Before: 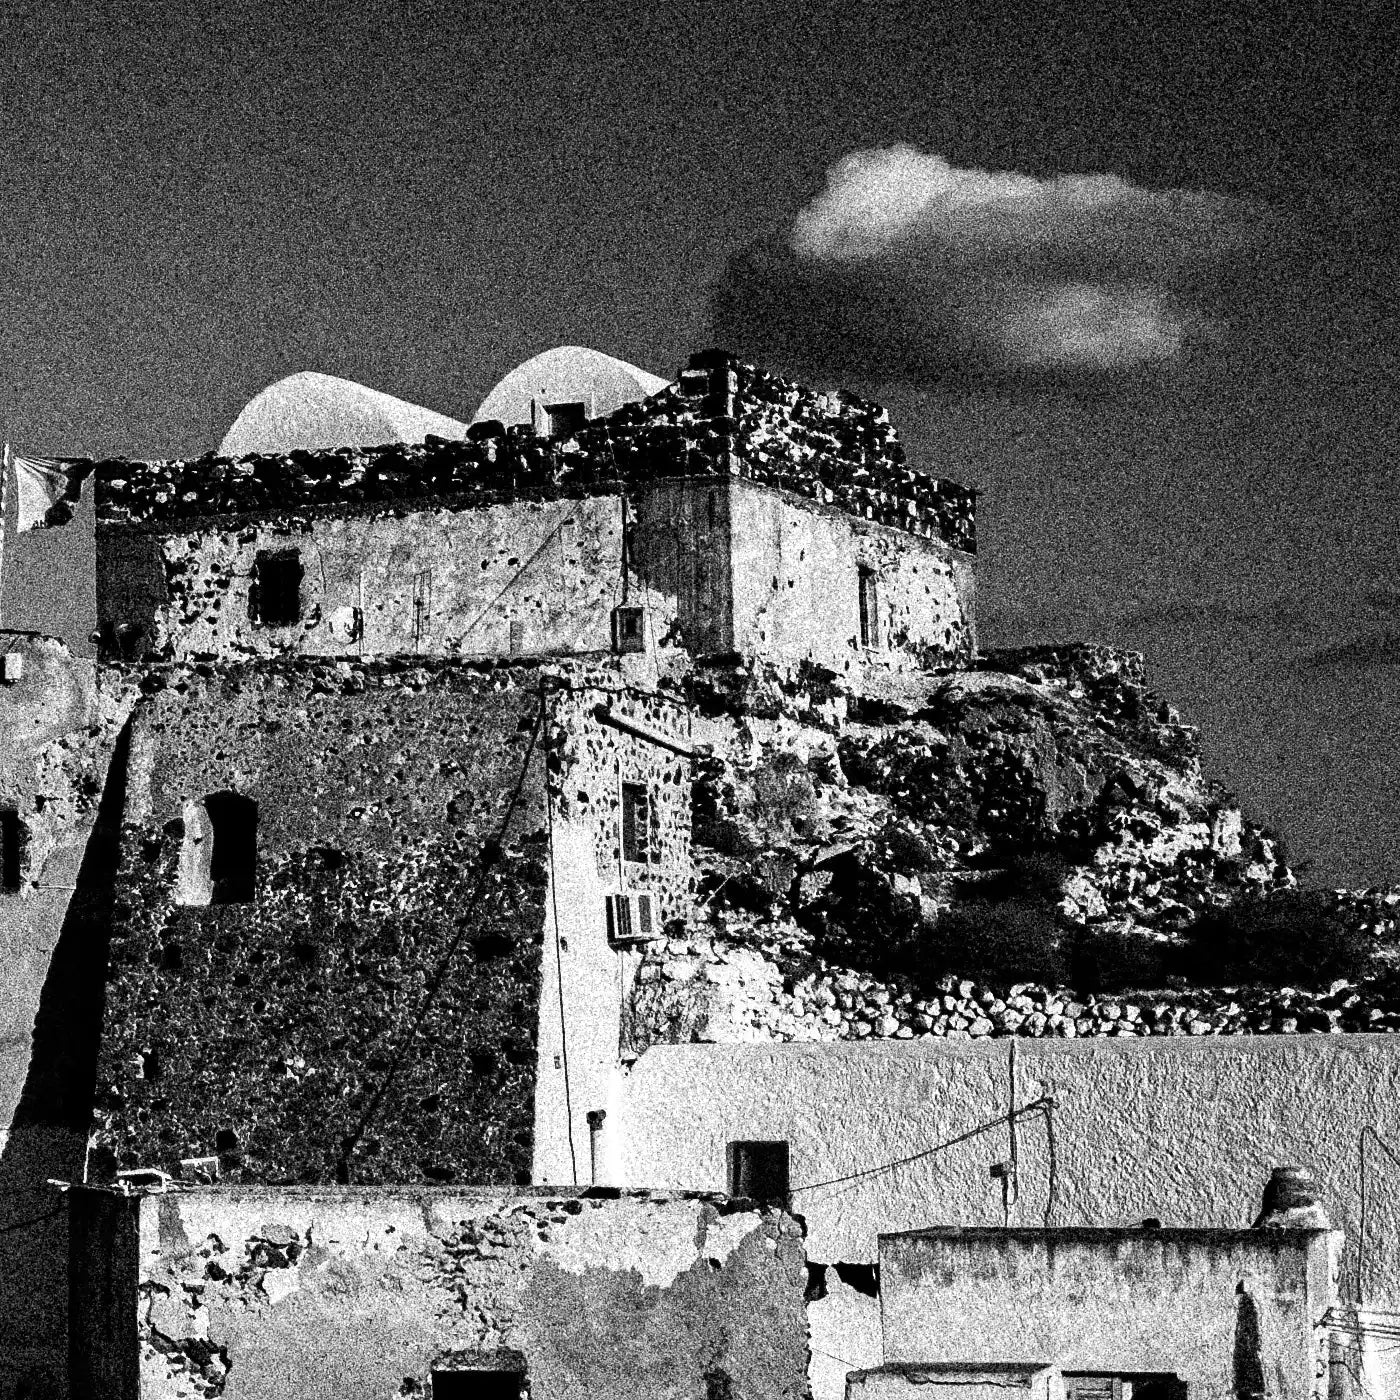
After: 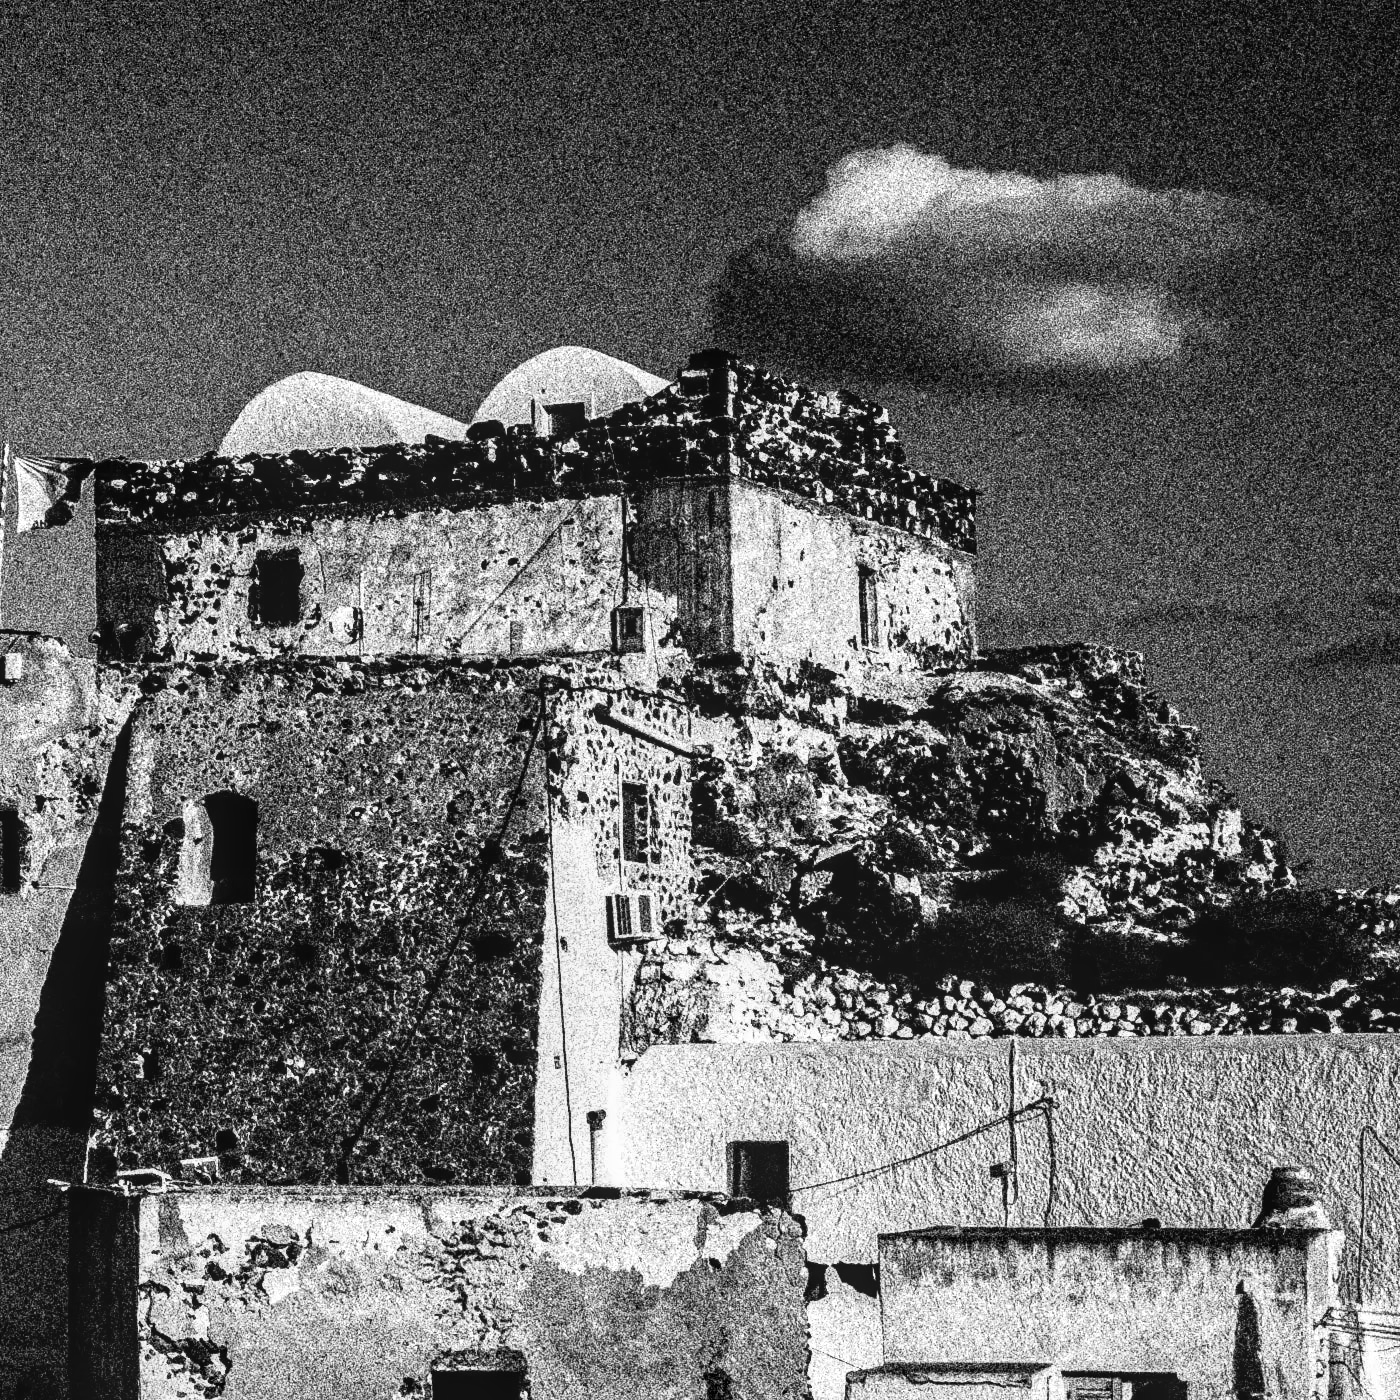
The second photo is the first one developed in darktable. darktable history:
local contrast: detail 130%
tone curve: curves: ch0 [(0, 0.036) (0.119, 0.115) (0.461, 0.479) (0.715, 0.767) (0.817, 0.865) (1, 0.998)]; ch1 [(0, 0) (0.377, 0.416) (0.44, 0.461) (0.487, 0.49) (0.514, 0.525) (0.538, 0.561) (0.67, 0.713) (1, 1)]; ch2 [(0, 0) (0.38, 0.405) (0.463, 0.445) (0.492, 0.486) (0.529, 0.533) (0.578, 0.59) (0.653, 0.698) (1, 1)], color space Lab, linked channels, preserve colors none
